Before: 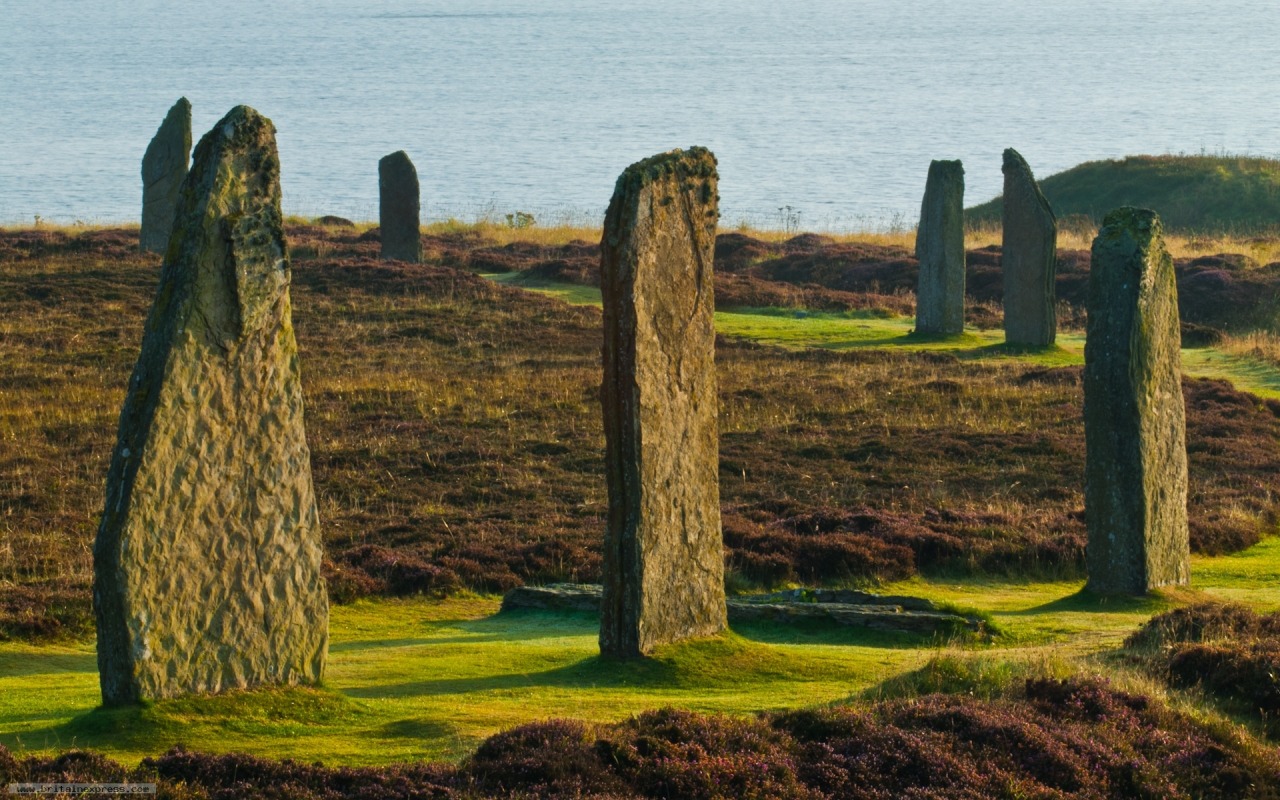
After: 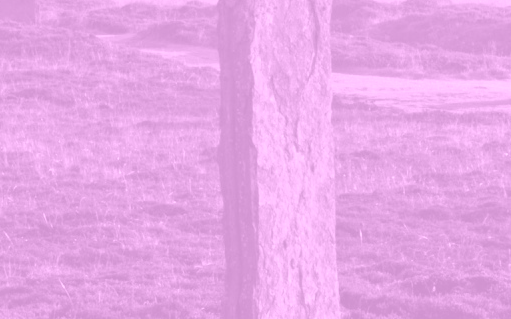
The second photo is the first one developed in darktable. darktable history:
colorize: hue 331.2°, saturation 69%, source mix 30.28%, lightness 69.02%, version 1
crop: left 30%, top 30%, right 30%, bottom 30%
haze removal: compatibility mode true, adaptive false
white balance: red 0.948, green 1.02, blue 1.176
